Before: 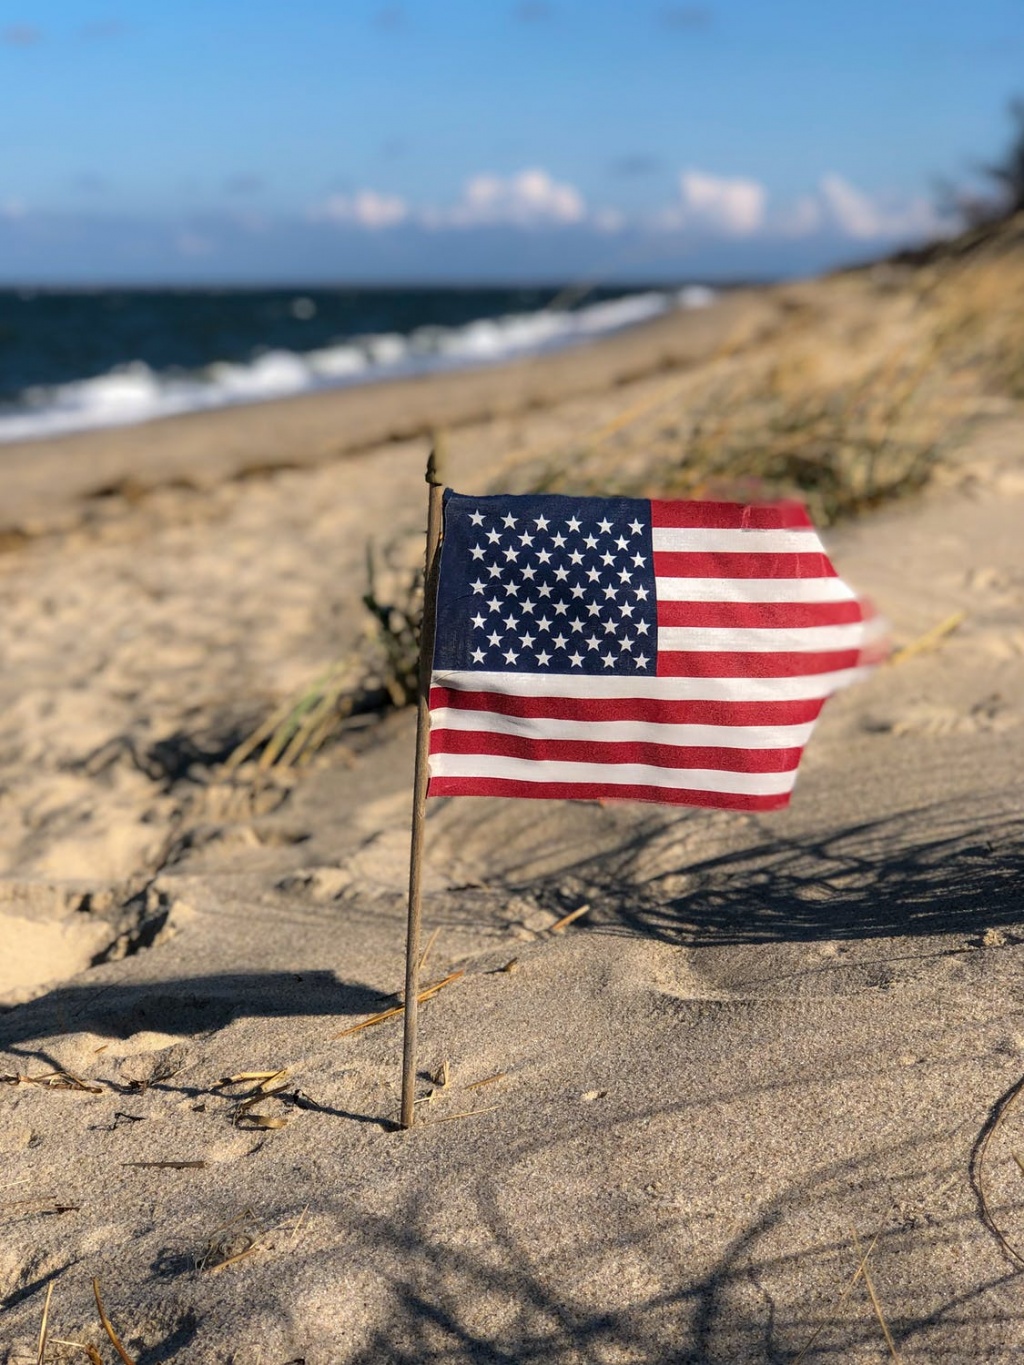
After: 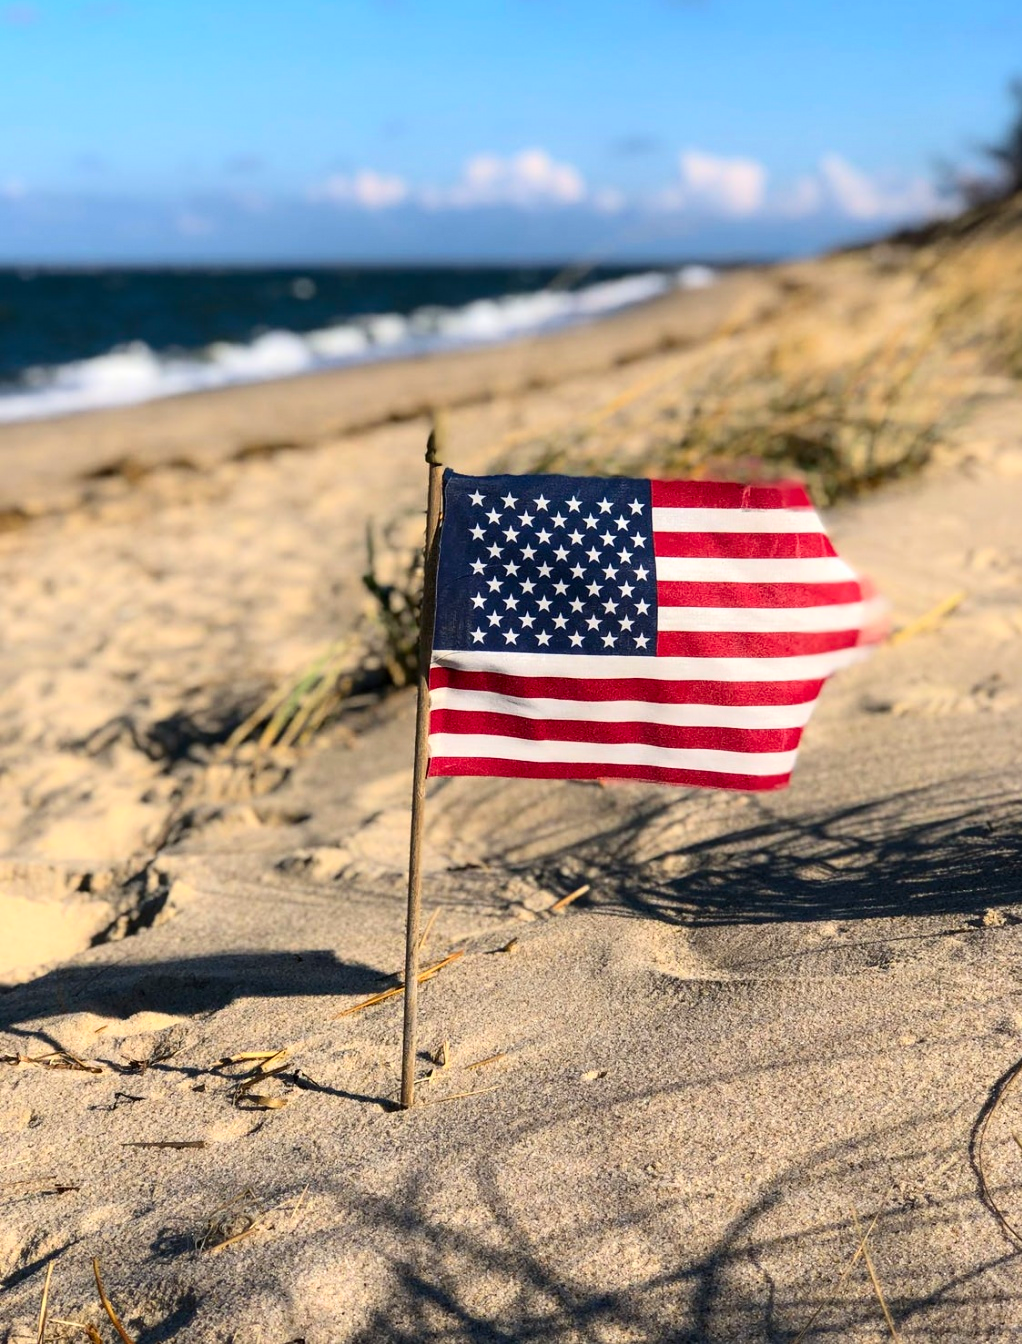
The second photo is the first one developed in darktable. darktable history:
contrast brightness saturation: contrast 0.235, brightness 0.113, saturation 0.285
crop: top 1.485%, right 0.099%
